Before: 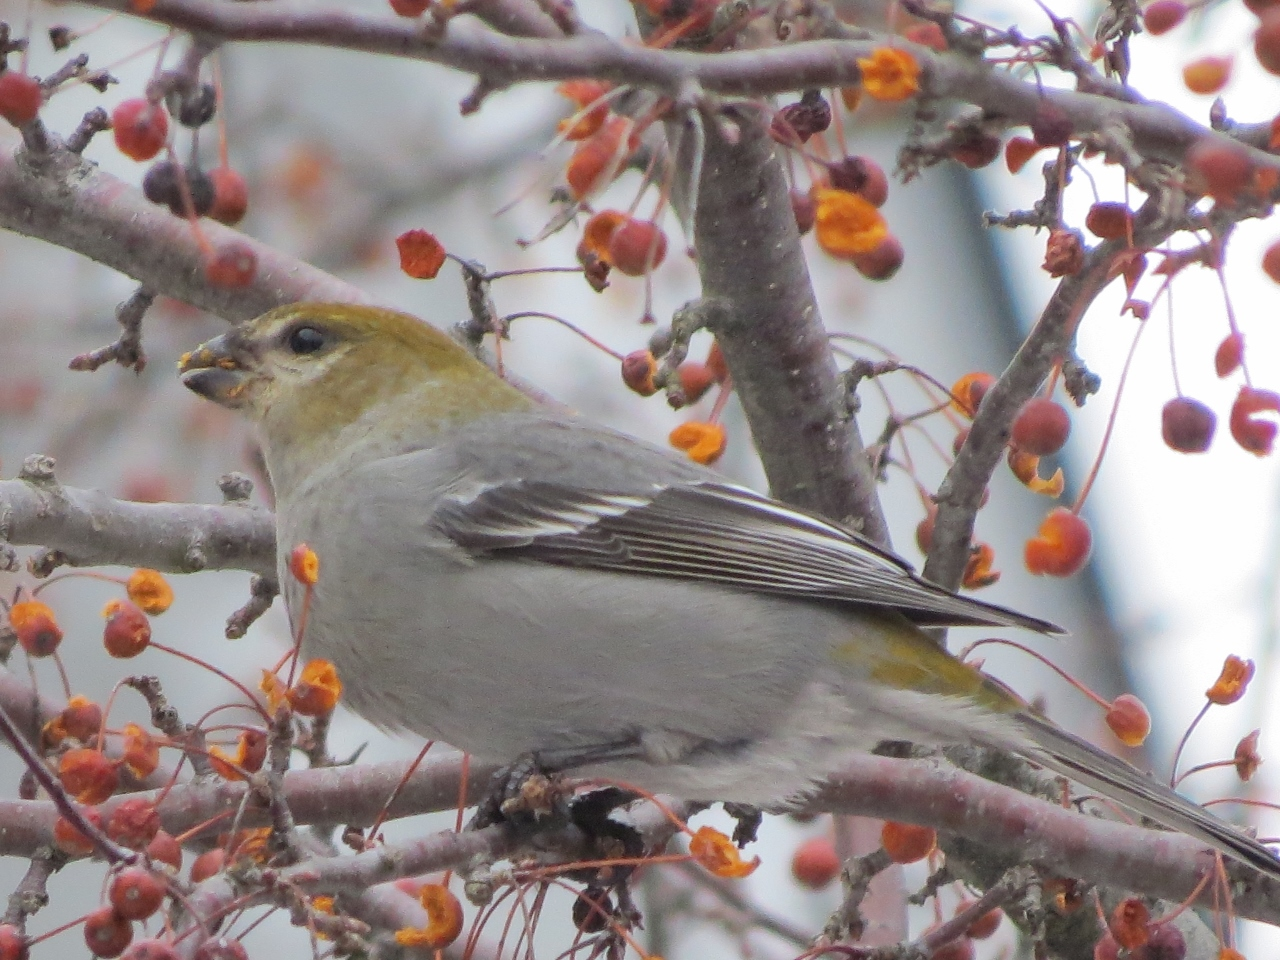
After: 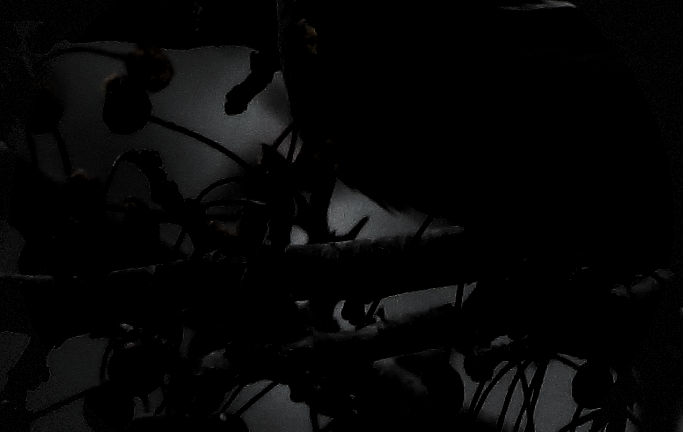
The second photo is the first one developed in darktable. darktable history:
local contrast: highlights 100%, shadows 100%, detail 120%, midtone range 0.2
contrast brightness saturation: contrast 0.2, brightness 0.16, saturation 0.22
crop and rotate: top 54.778%, right 46.61%, bottom 0.159%
exposure: exposure 0.2 EV, compensate highlight preservation false
vignetting: fall-off start 97.28%, fall-off radius 79%, brightness -0.462, saturation -0.3, width/height ratio 1.114, dithering 8-bit output, unbound false
levels: levels [0.721, 0.937, 0.997]
